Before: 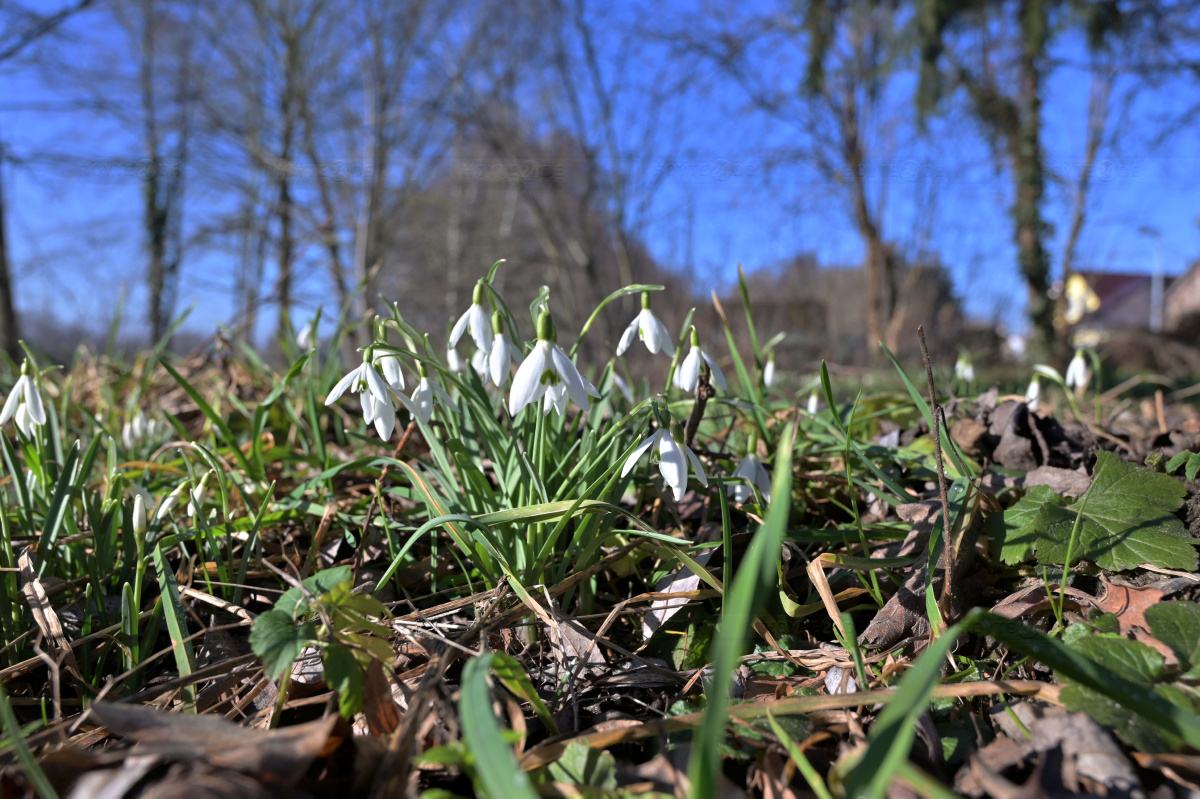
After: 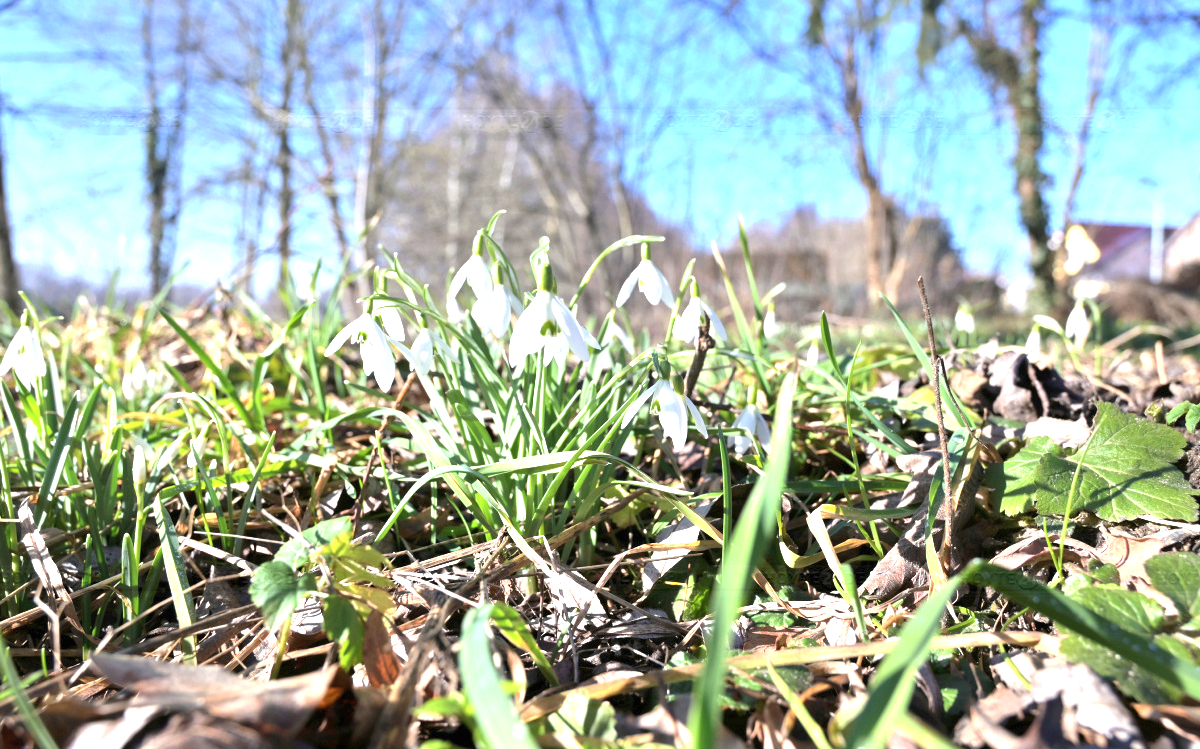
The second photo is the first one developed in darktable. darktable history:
exposure: black level correction 0, exposure 1.975 EV, compensate exposure bias true, compensate highlight preservation false
crop and rotate: top 6.25%
